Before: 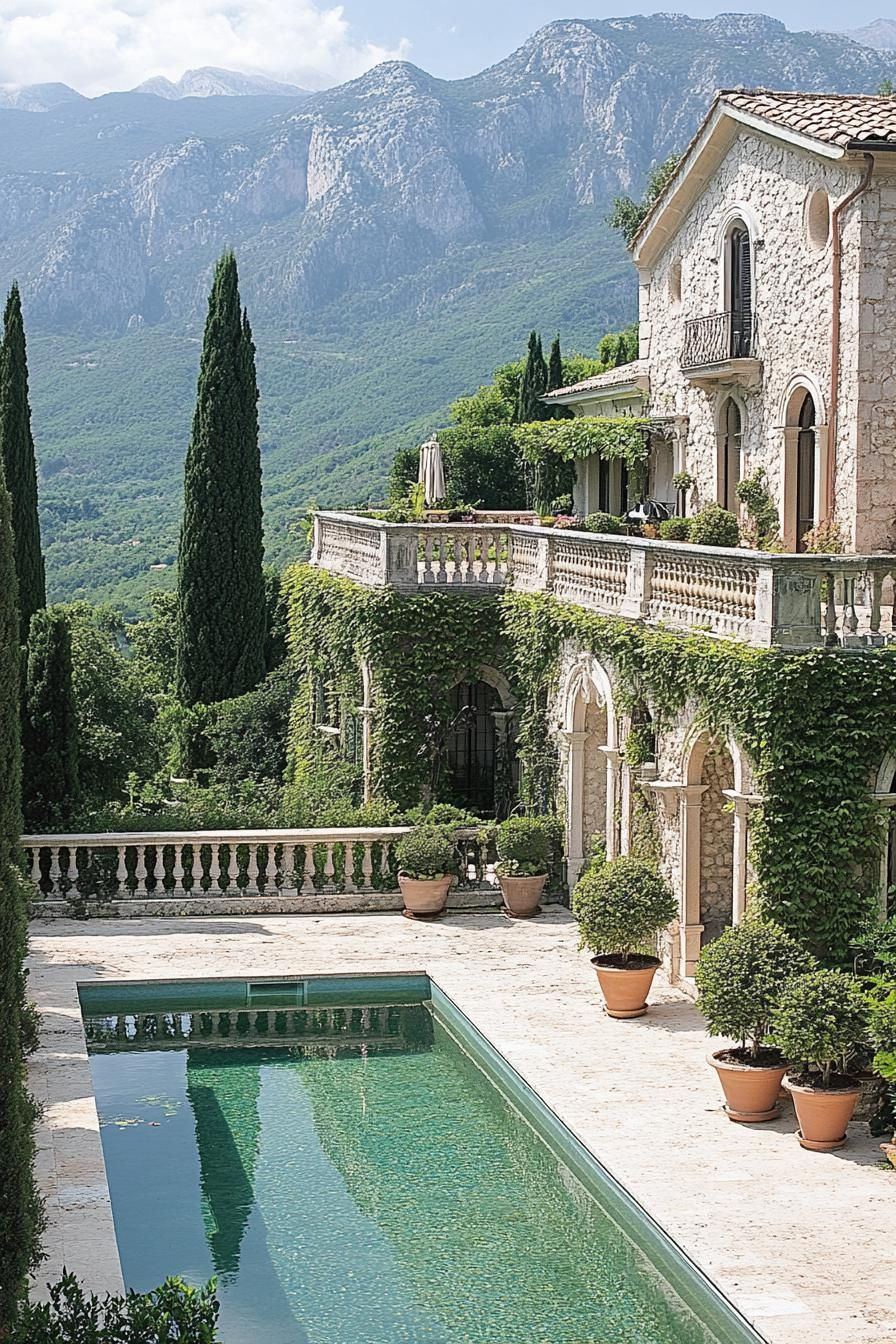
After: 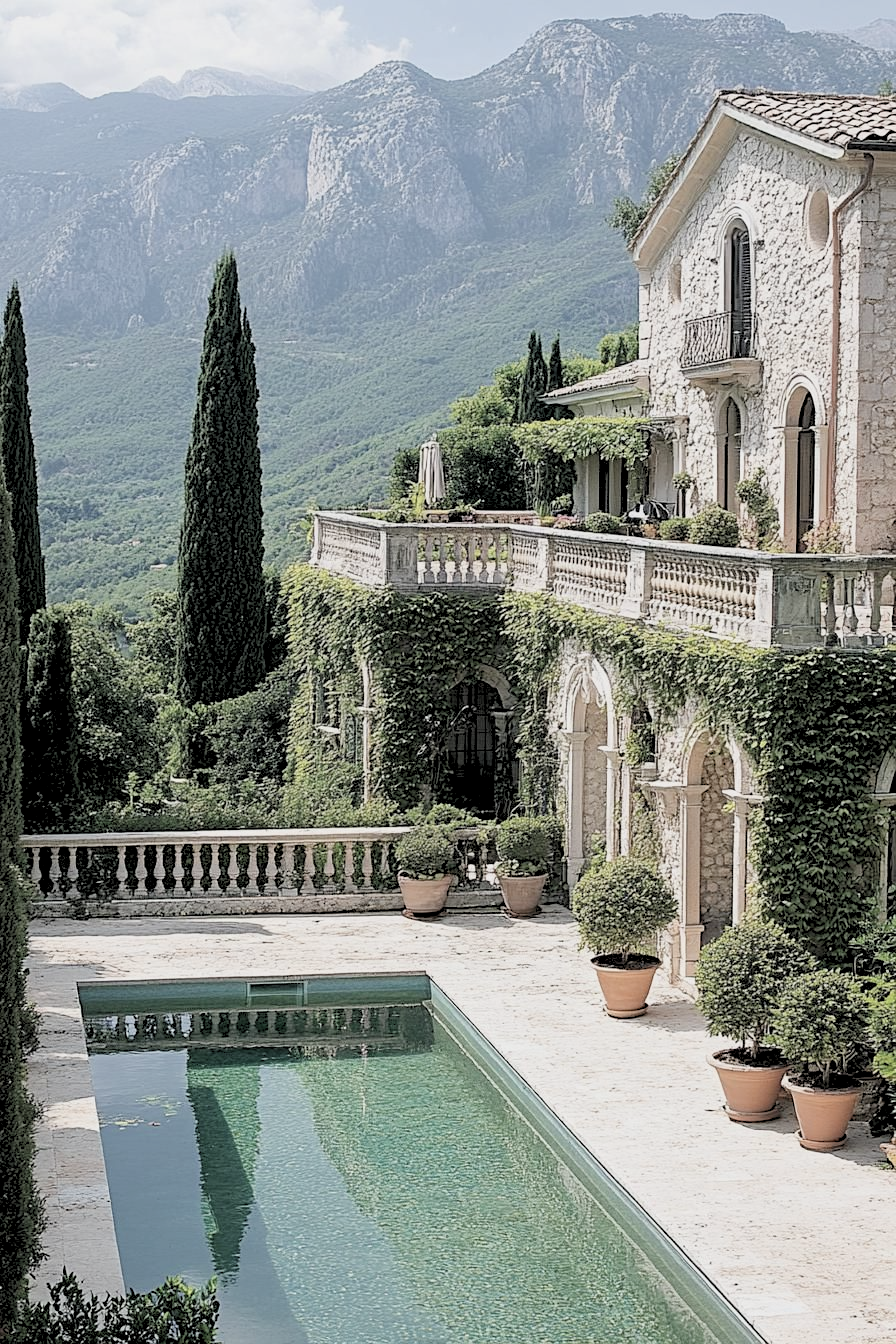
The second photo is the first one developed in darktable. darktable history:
rgb levels: preserve colors sum RGB, levels [[0.038, 0.433, 0.934], [0, 0.5, 1], [0, 0.5, 1]]
contrast brightness saturation: contrast 0.1, saturation -0.36
